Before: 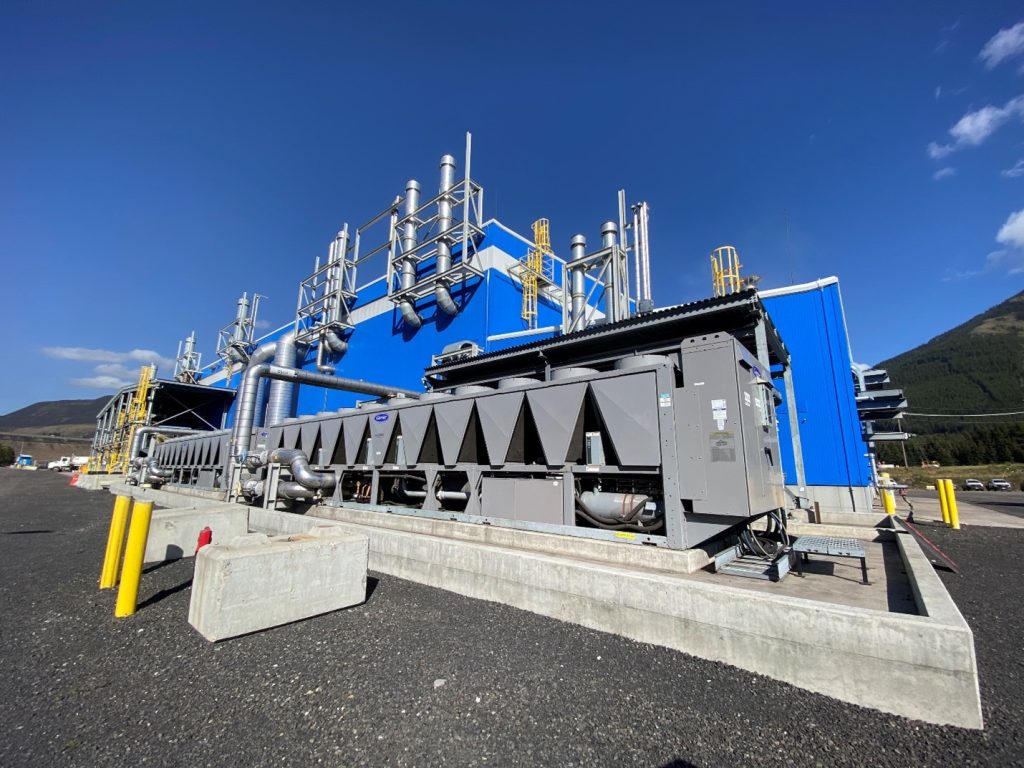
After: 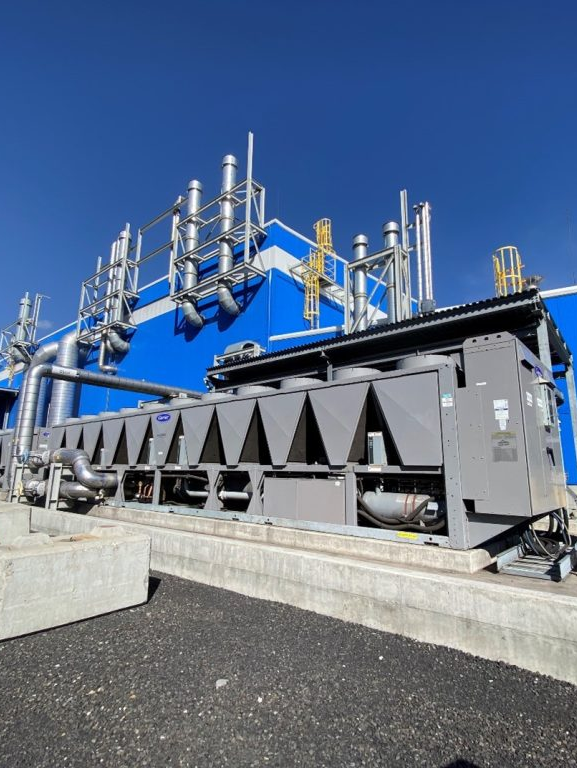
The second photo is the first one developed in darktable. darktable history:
crop: left 21.354%, right 22.272%
